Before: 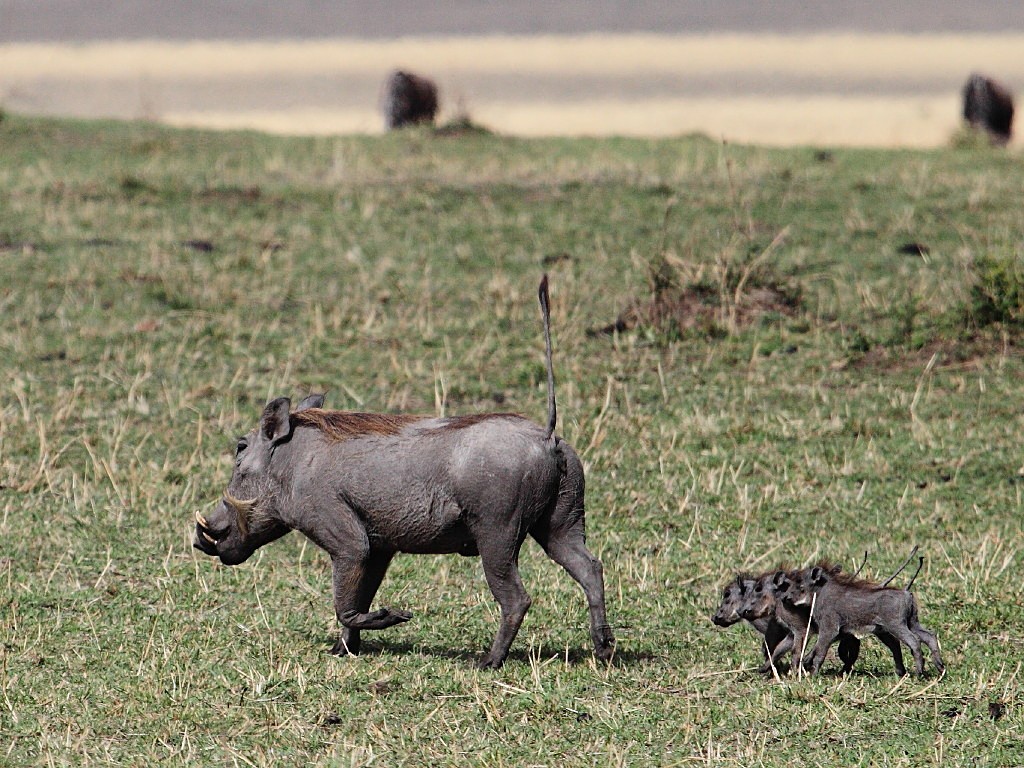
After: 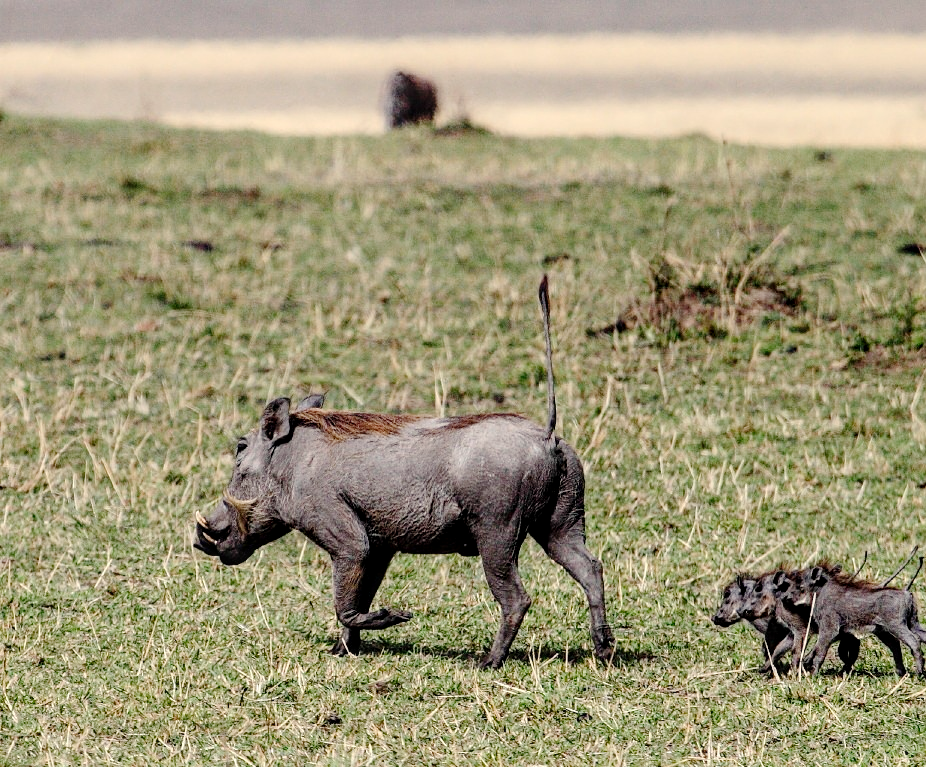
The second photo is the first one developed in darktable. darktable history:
local contrast: detail 130%
tone curve: curves: ch0 [(0, 0) (0.003, 0.011) (0.011, 0.012) (0.025, 0.013) (0.044, 0.023) (0.069, 0.04) (0.1, 0.06) (0.136, 0.094) (0.177, 0.145) (0.224, 0.213) (0.277, 0.301) (0.335, 0.389) (0.399, 0.473) (0.468, 0.554) (0.543, 0.627) (0.623, 0.694) (0.709, 0.763) (0.801, 0.83) (0.898, 0.906) (1, 1)], preserve colors none
crop: right 9.51%, bottom 0.034%
color balance rgb: highlights gain › chroma 2.276%, highlights gain › hue 75.36°, perceptual saturation grading › global saturation -0.052%, global vibrance 20%
